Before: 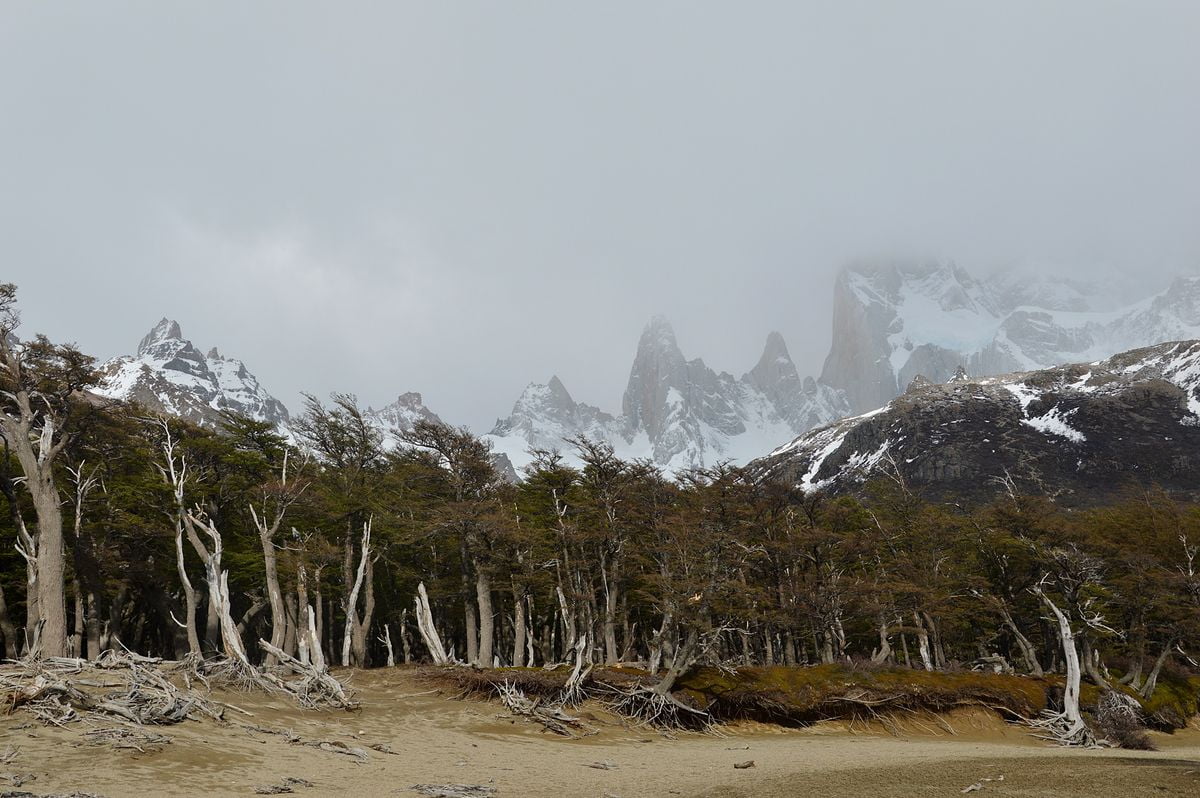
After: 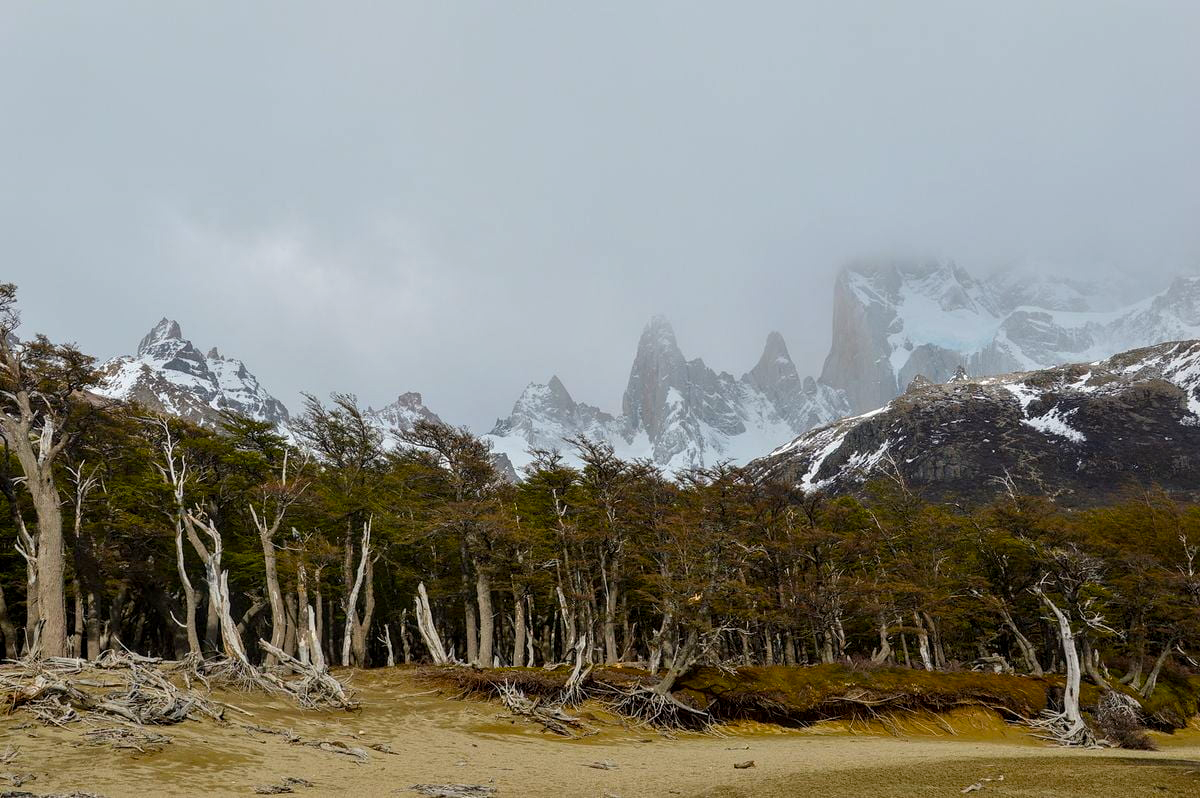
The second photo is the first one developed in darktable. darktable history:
color balance rgb: linear chroma grading › global chroma 15%, perceptual saturation grading › global saturation 30%
local contrast: on, module defaults
